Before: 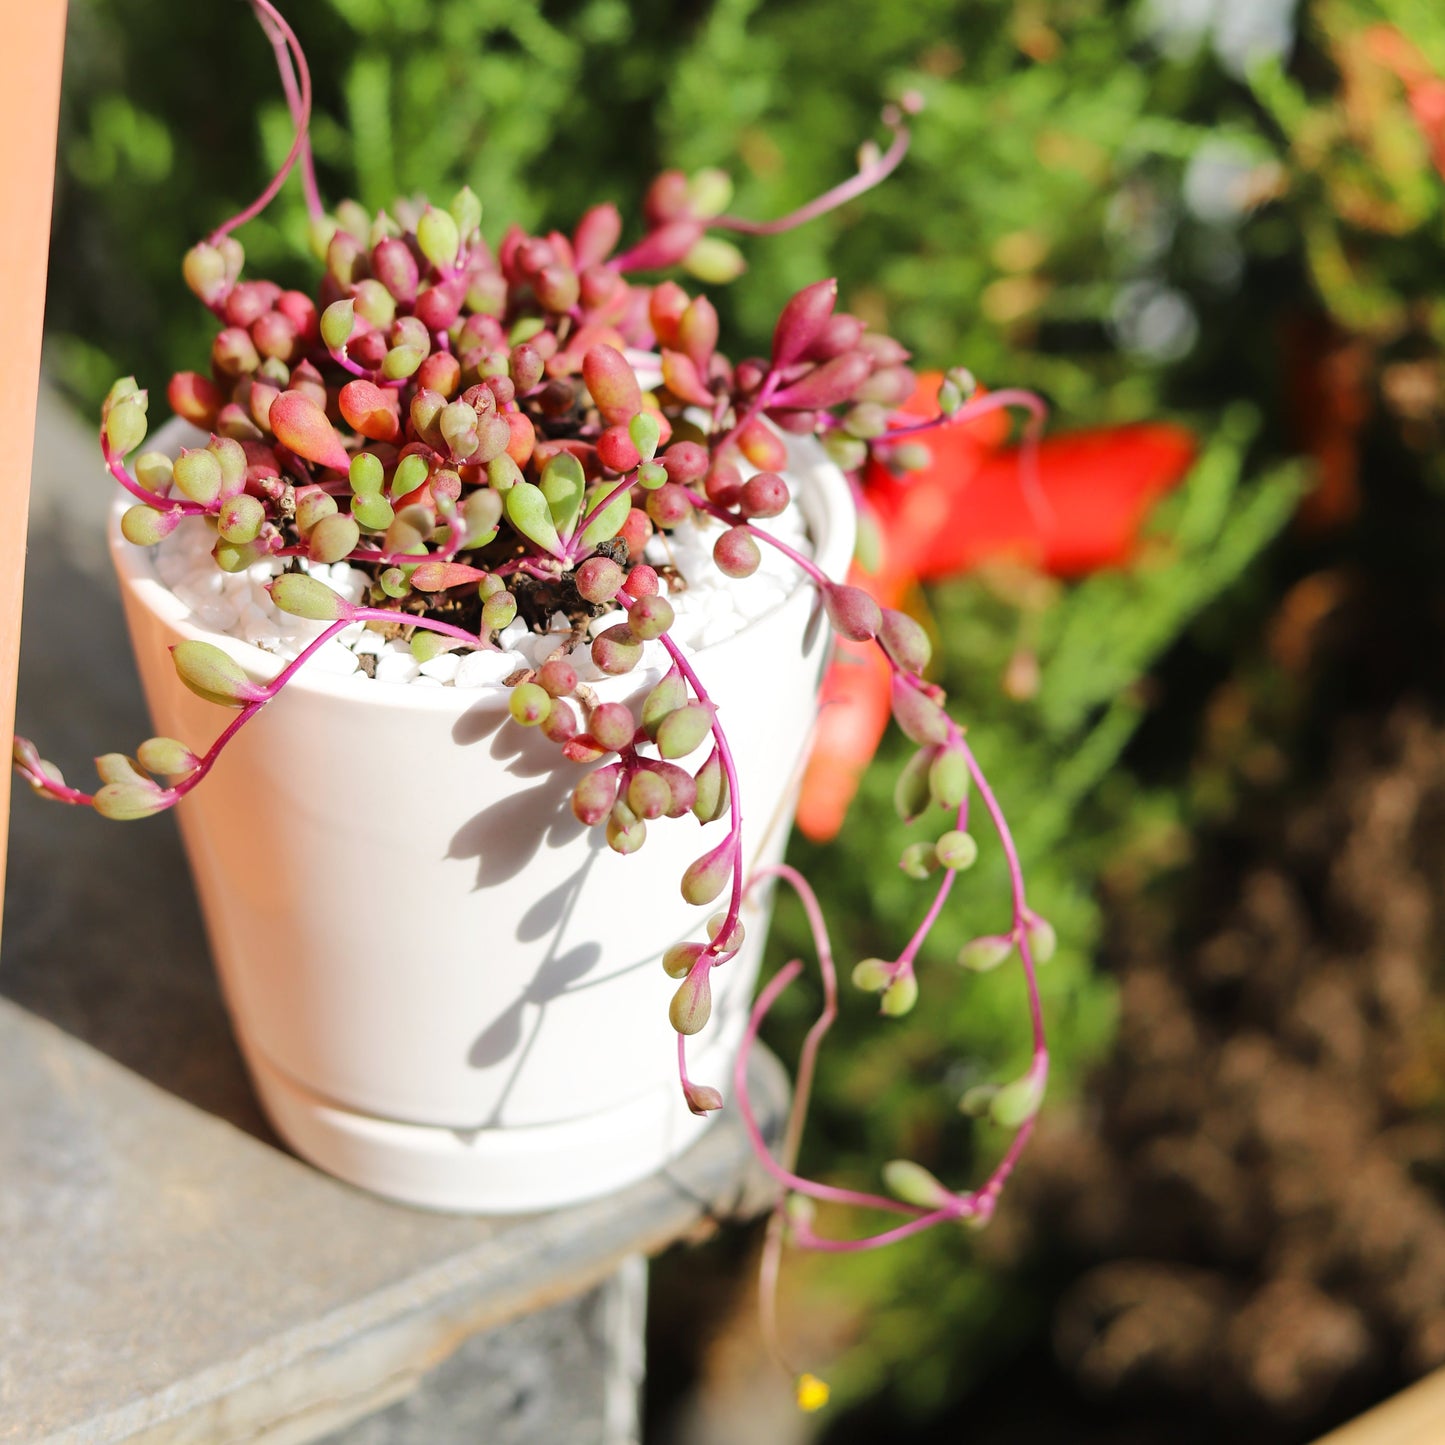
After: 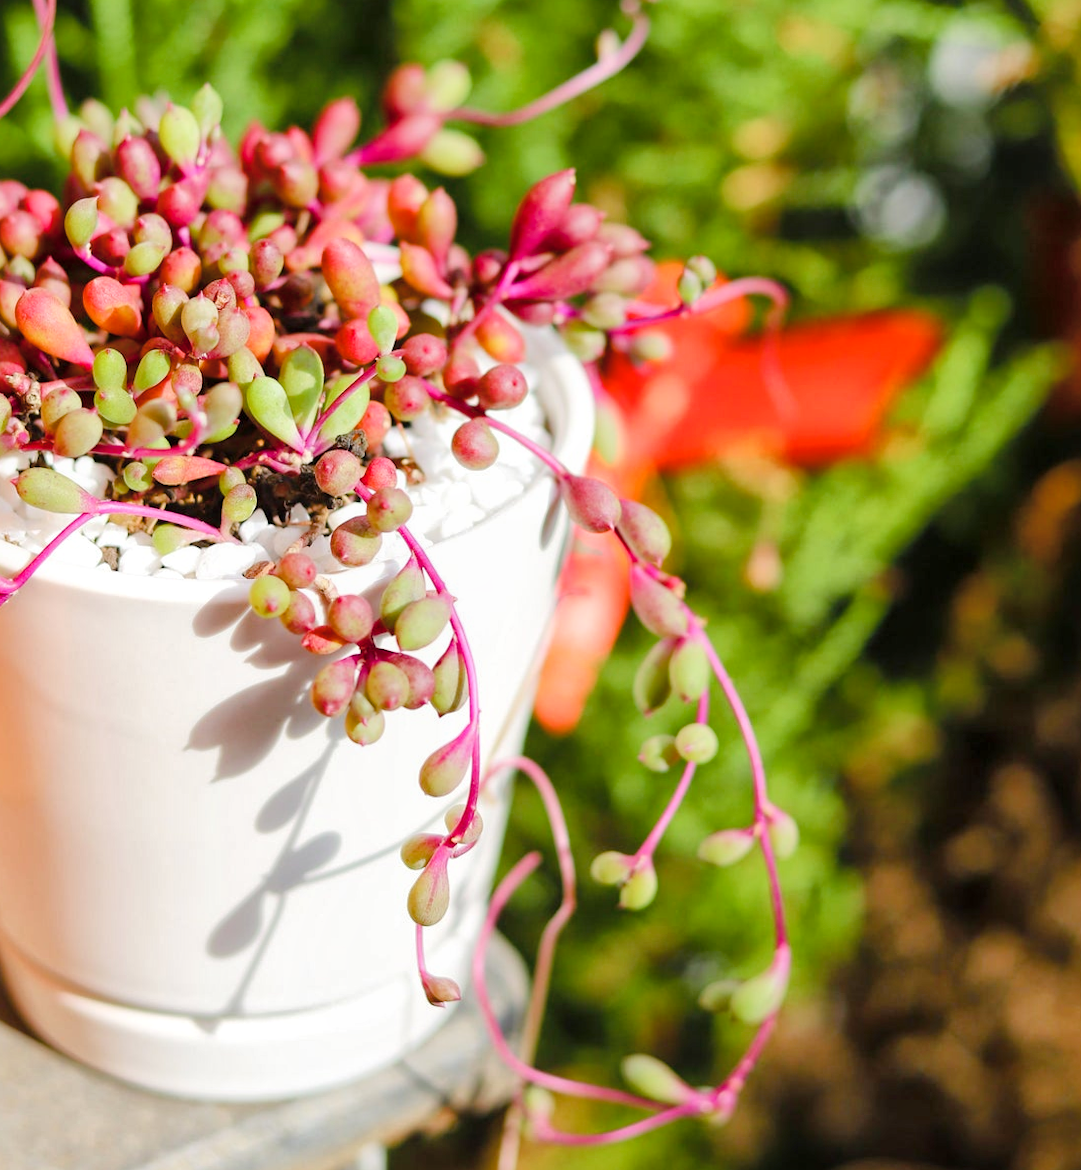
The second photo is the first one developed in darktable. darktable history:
crop: left 16.768%, top 8.653%, right 8.362%, bottom 12.485%
global tonemap: drago (1, 100), detail 1
color balance rgb: perceptual saturation grading › global saturation 20%, perceptual saturation grading › highlights -25%, perceptual saturation grading › shadows 50%
exposure: compensate highlight preservation false
rotate and perspective: lens shift (horizontal) -0.055, automatic cropping off
